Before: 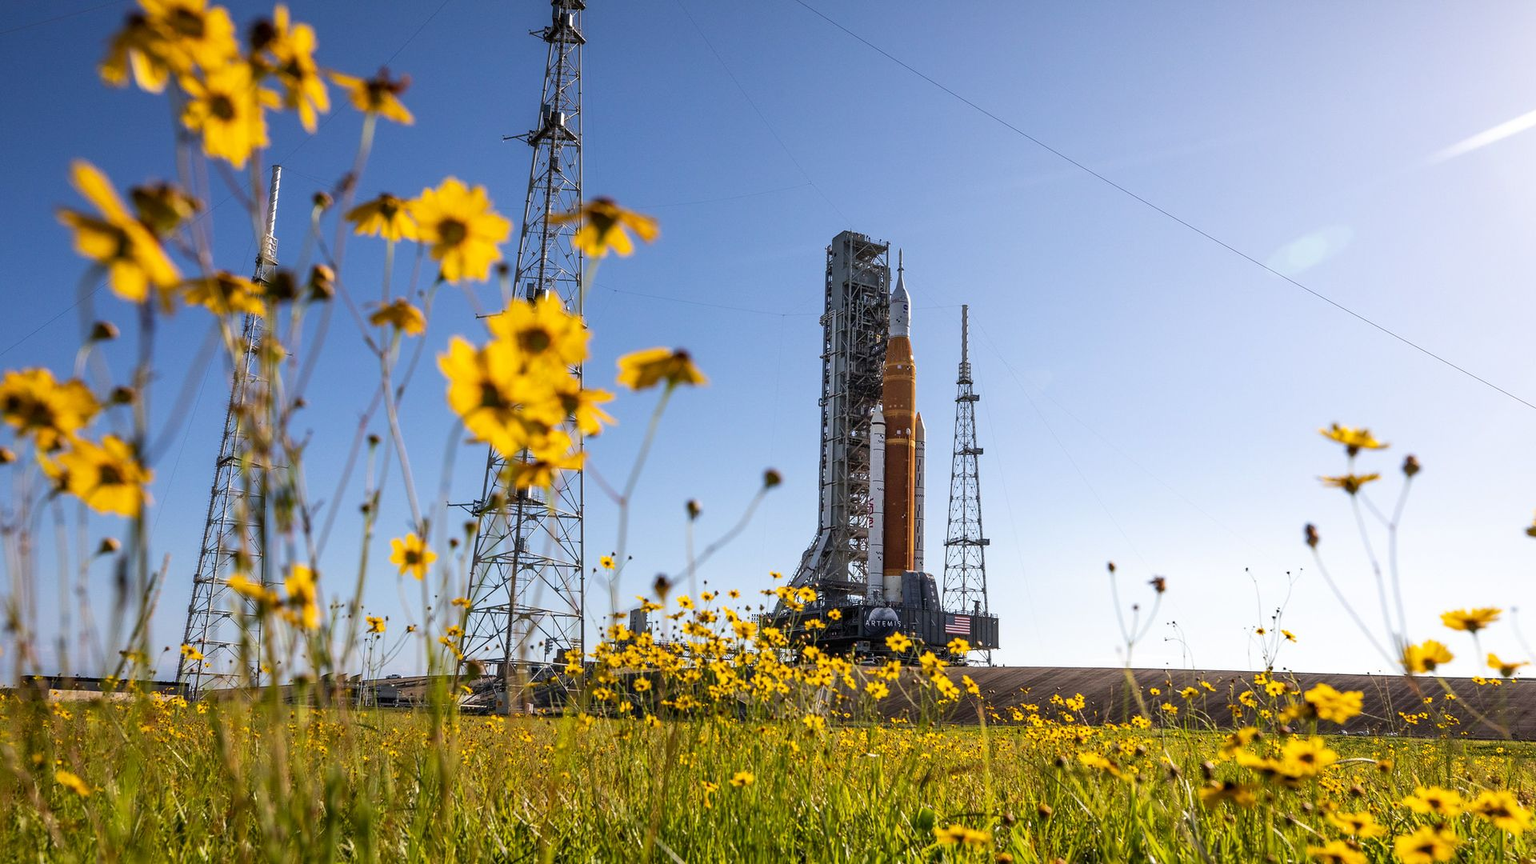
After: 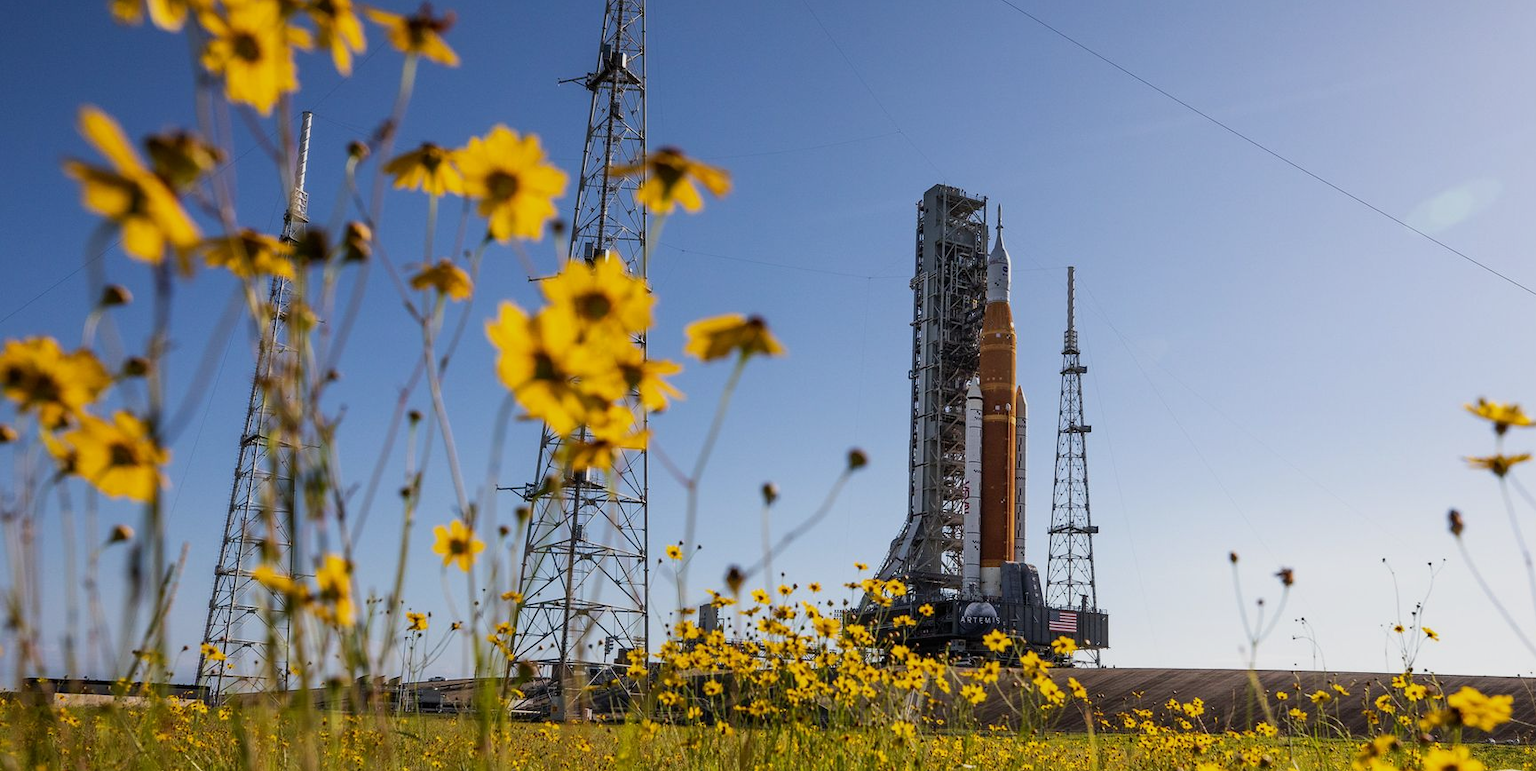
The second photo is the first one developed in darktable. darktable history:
exposure: exposure -0.387 EV, compensate exposure bias true, compensate highlight preservation false
crop: top 7.551%, right 9.866%, bottom 11.943%
